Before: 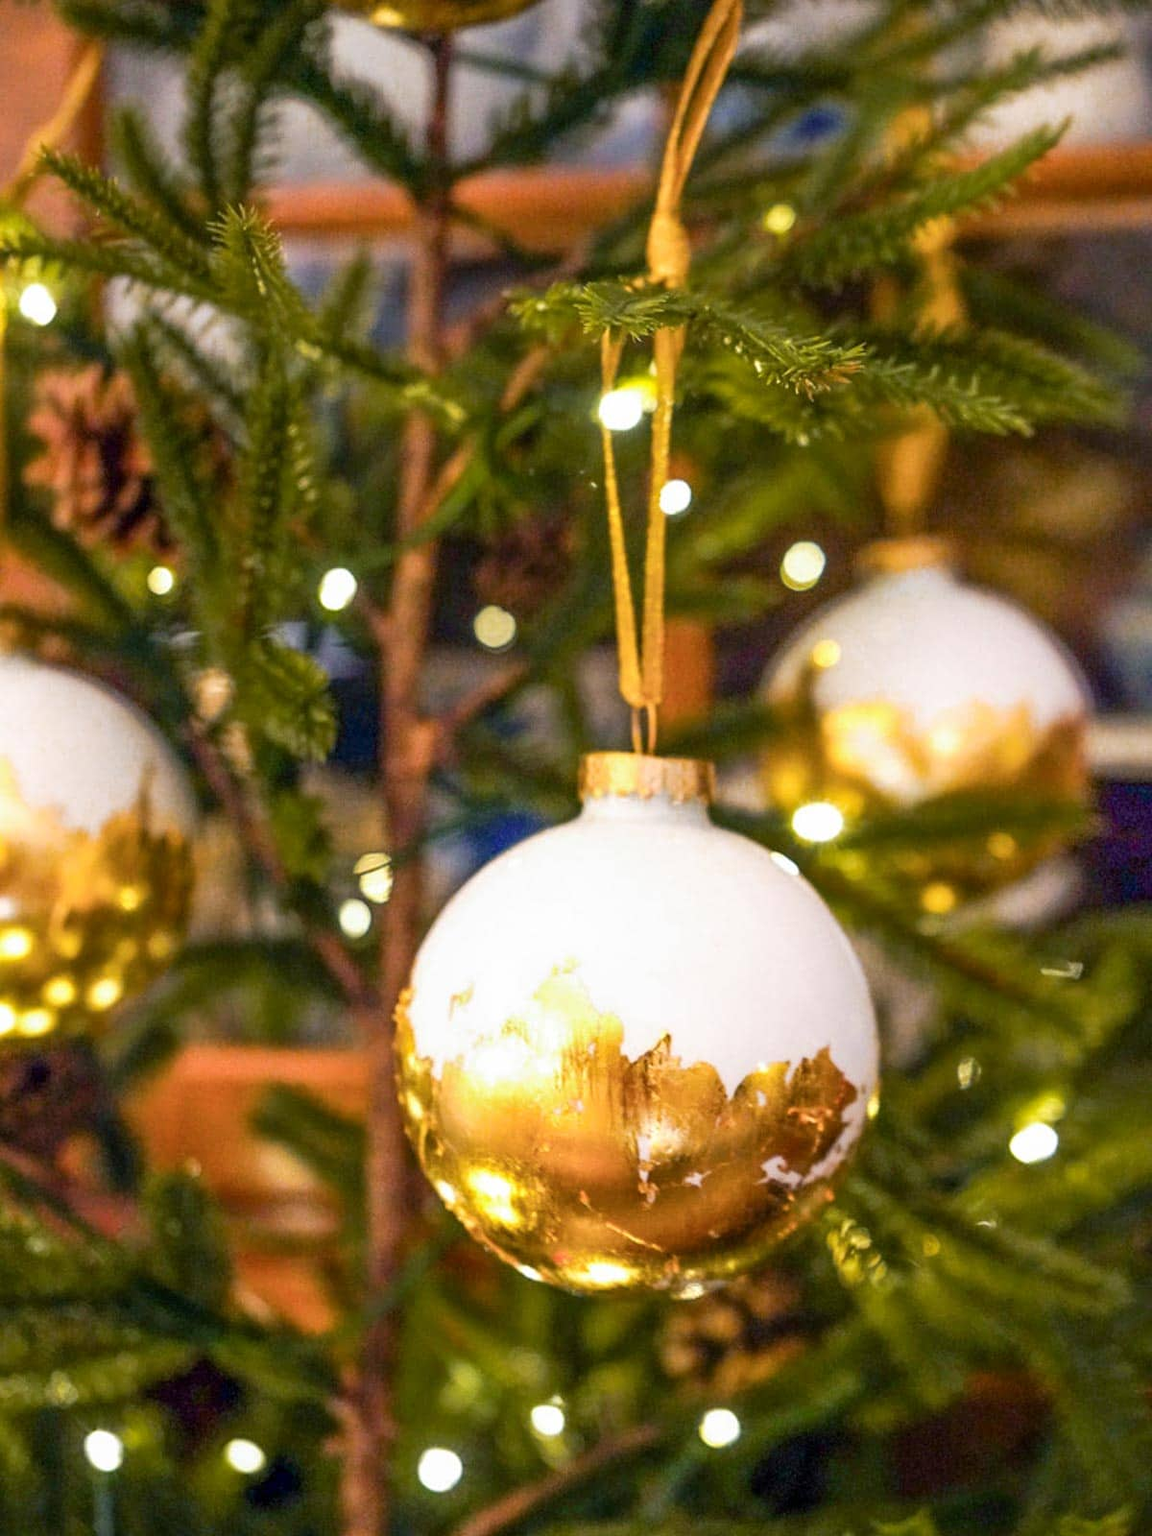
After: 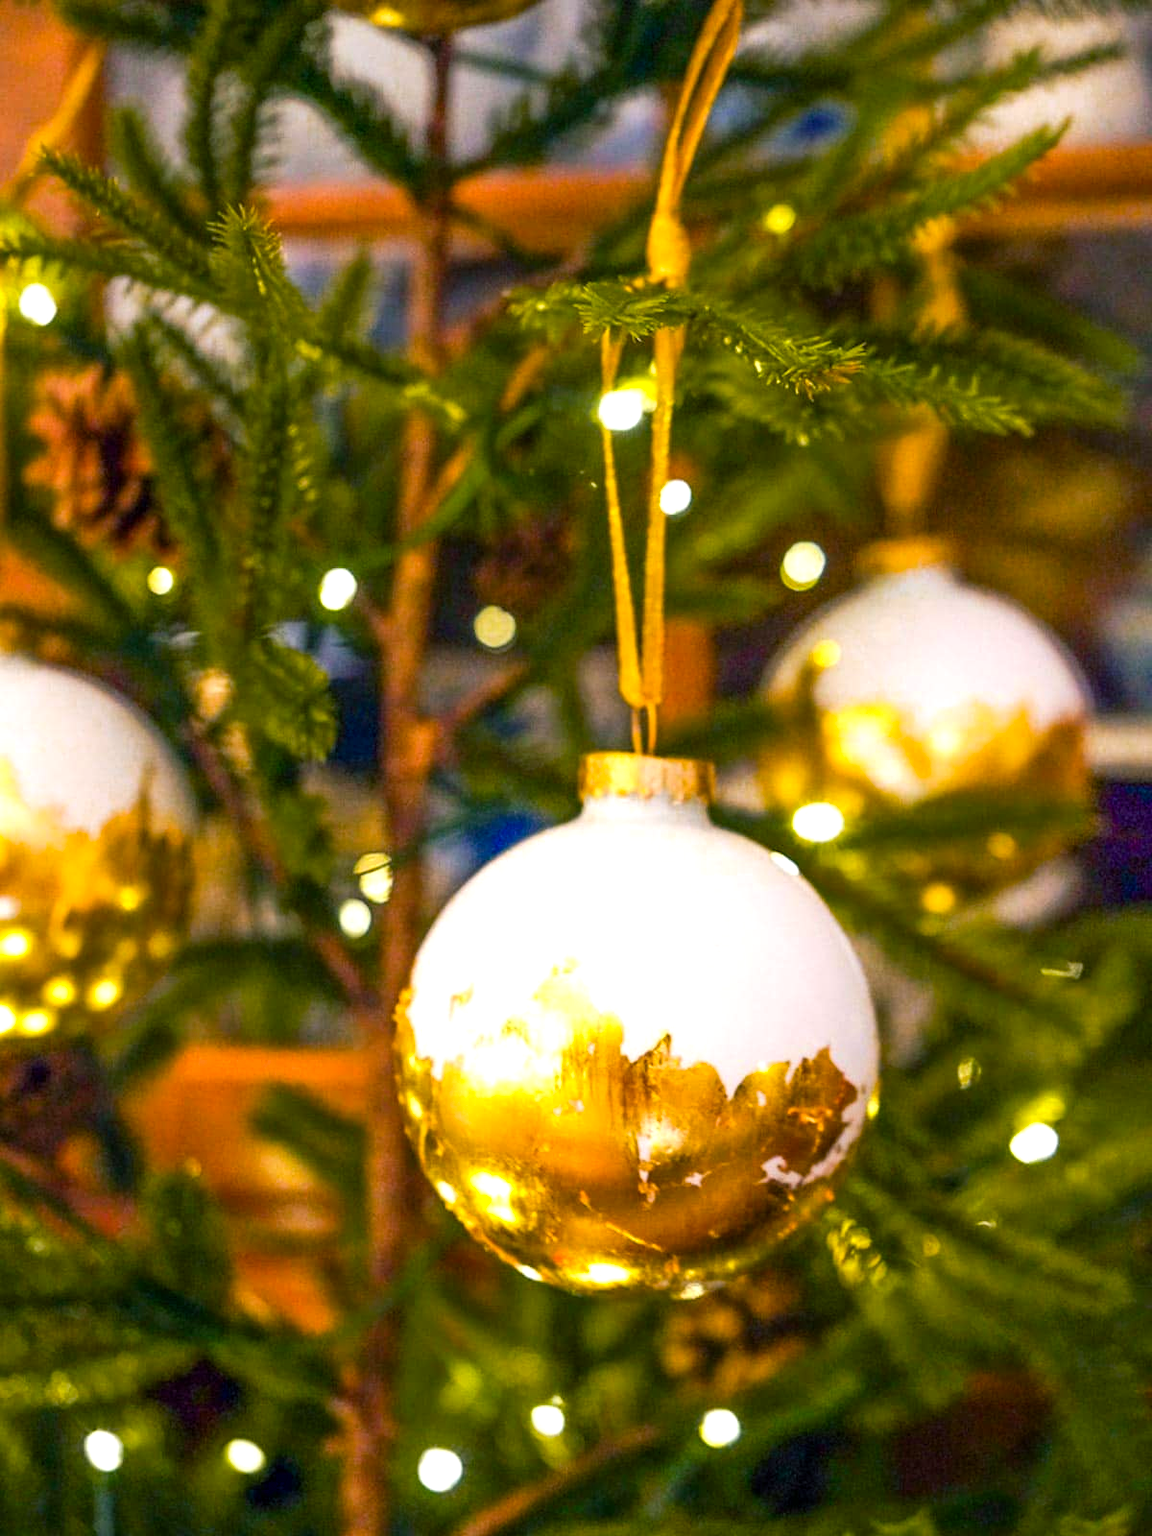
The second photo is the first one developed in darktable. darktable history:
color balance rgb: shadows lift › luminance -7.552%, shadows lift › chroma 2.388%, shadows lift › hue 198.92°, highlights gain › luminance 14.833%, linear chroma grading › global chroma 17.009%, perceptual saturation grading › global saturation 14.652%
